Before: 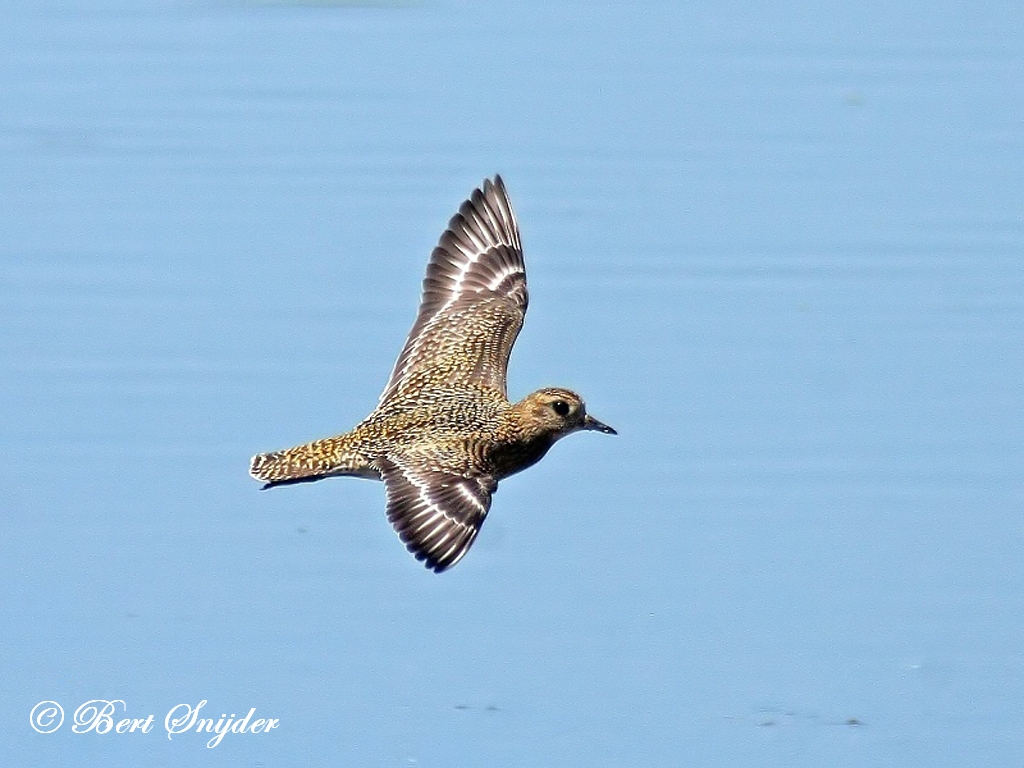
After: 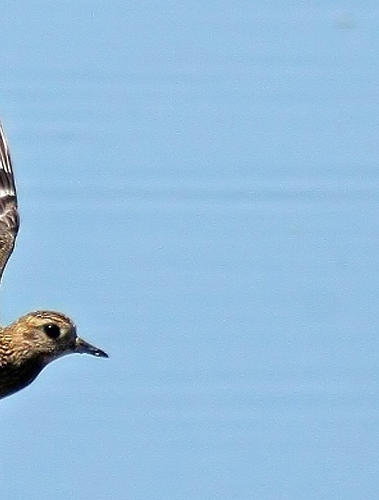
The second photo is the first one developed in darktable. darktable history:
crop and rotate: left 49.791%, top 10.086%, right 13.179%, bottom 24.805%
